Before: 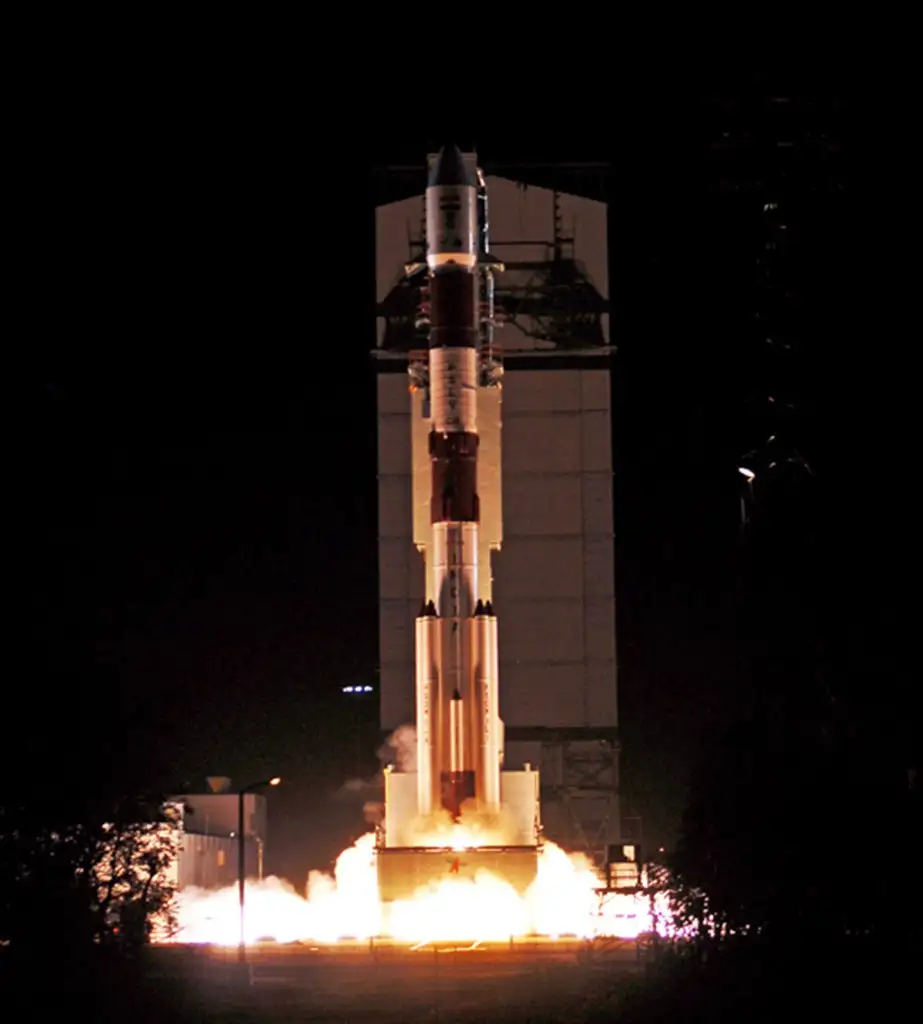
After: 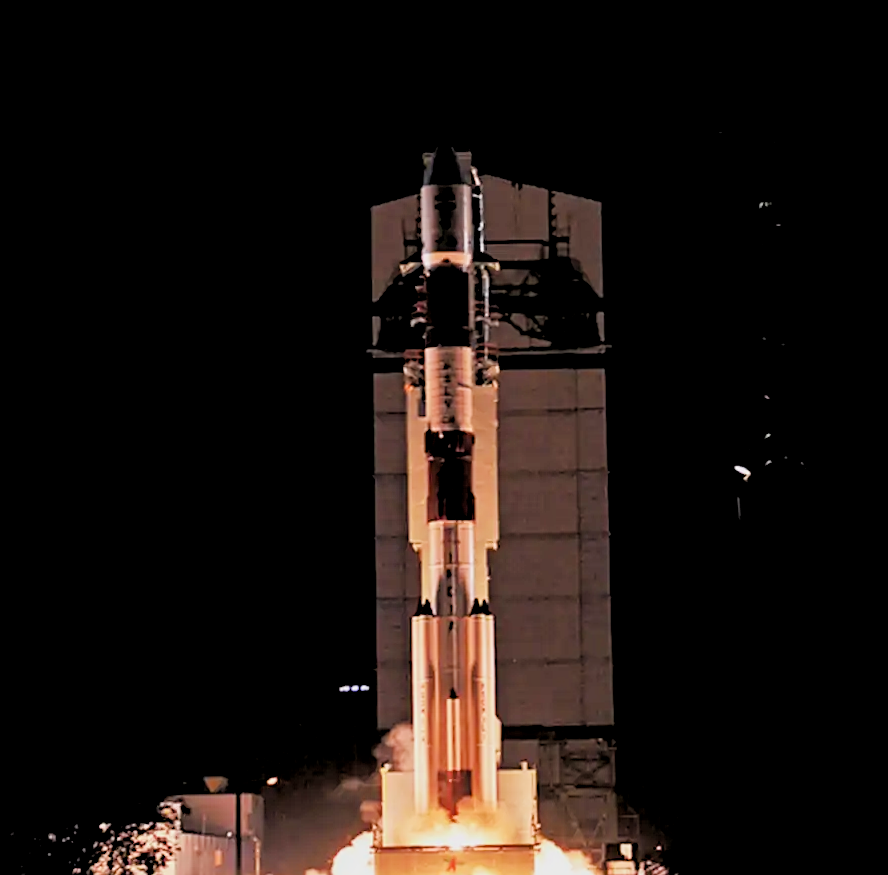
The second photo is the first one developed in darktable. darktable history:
local contrast: highlights 100%, shadows 100%, detail 120%, midtone range 0.2
crop and rotate: angle 0.2°, left 0.275%, right 3.127%, bottom 14.18%
filmic rgb: black relative exposure -7.65 EV, white relative exposure 4.56 EV, hardness 3.61
rgb levels: levels [[0.013, 0.434, 0.89], [0, 0.5, 1], [0, 0.5, 1]]
sharpen: on, module defaults
exposure: black level correction 0.001, exposure 0.5 EV, compensate exposure bias true, compensate highlight preservation false
